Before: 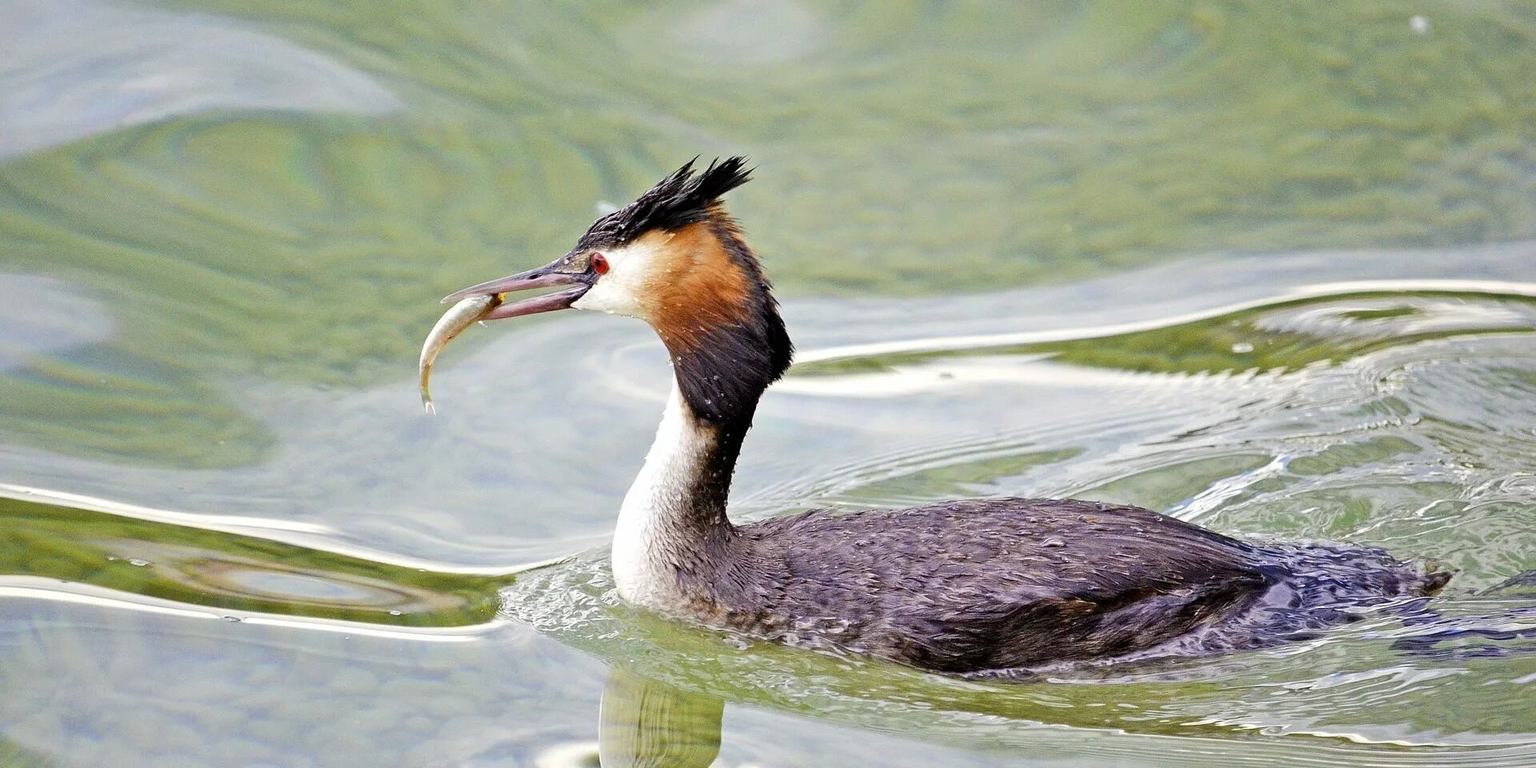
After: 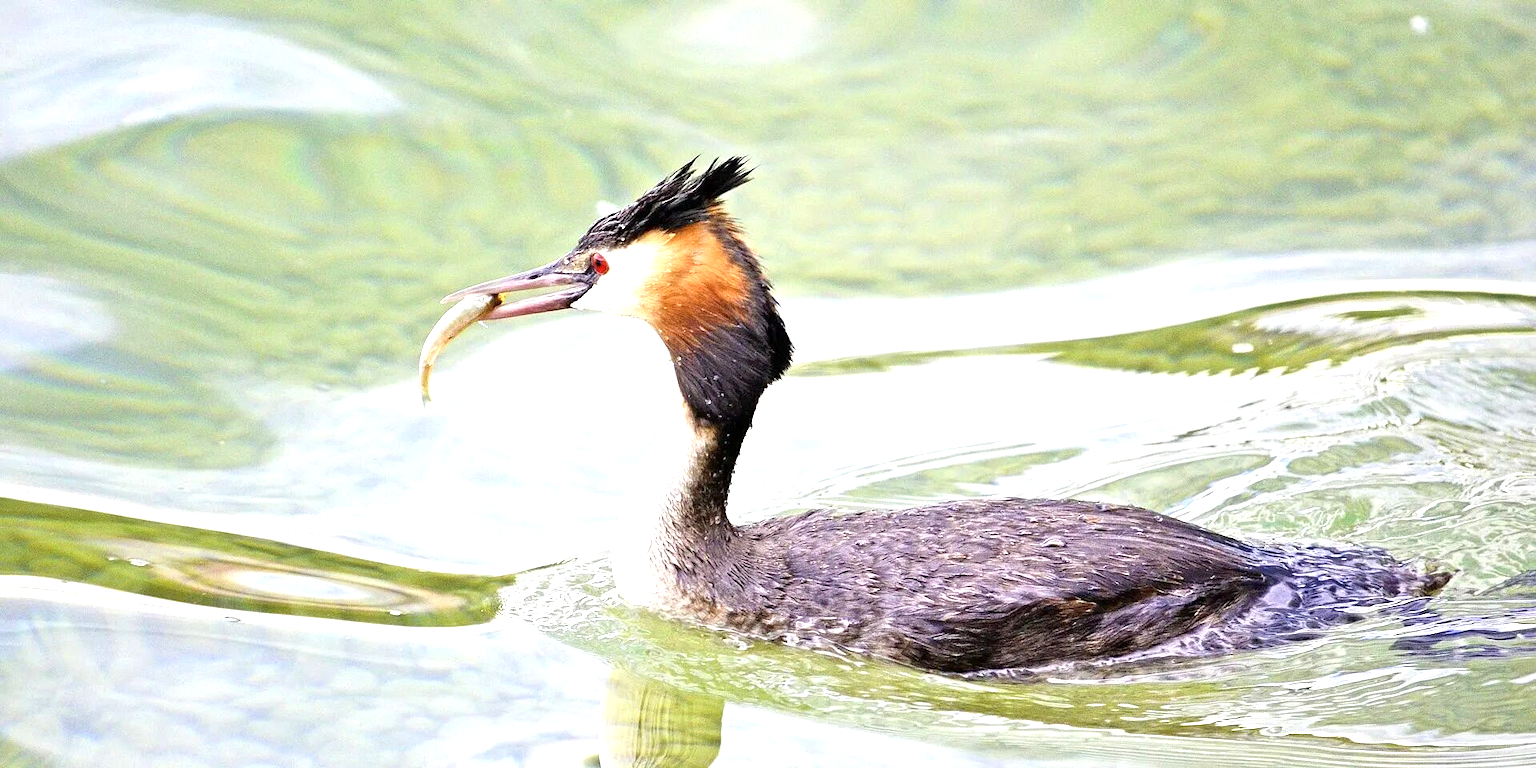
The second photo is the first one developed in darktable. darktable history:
exposure: exposure 0.995 EV, compensate highlight preservation false
